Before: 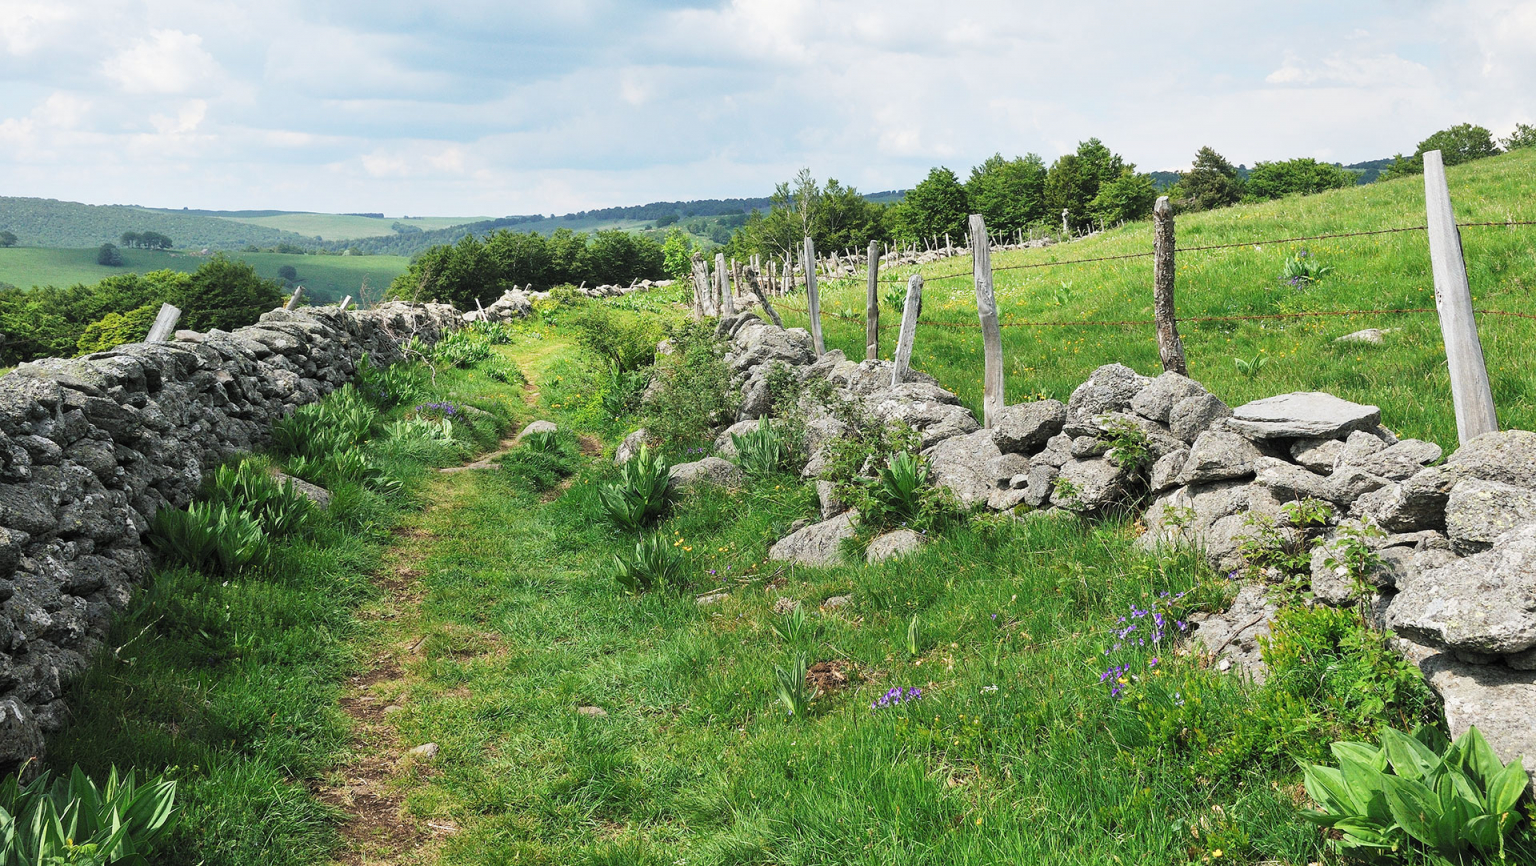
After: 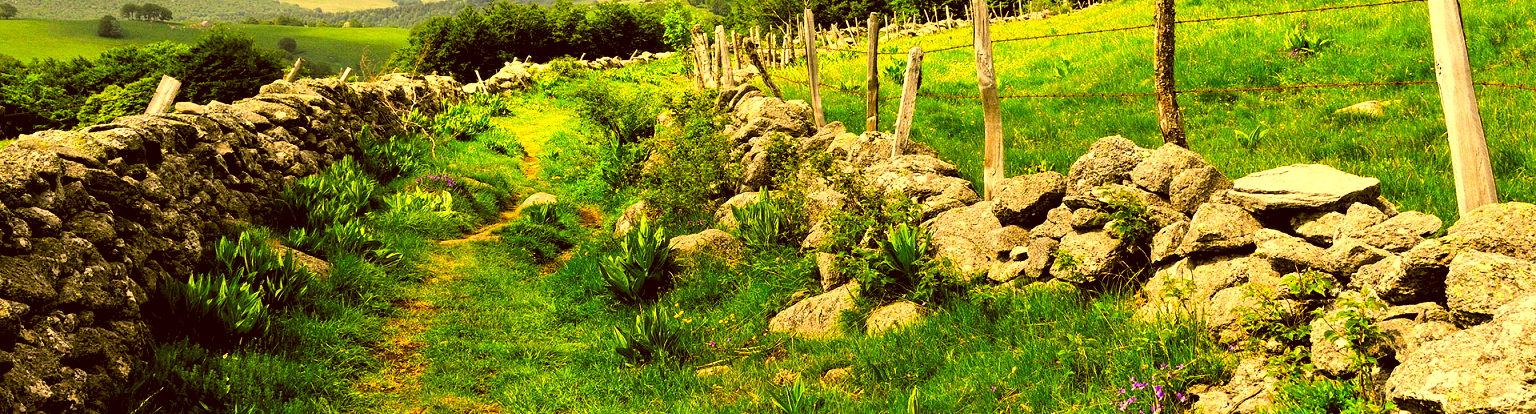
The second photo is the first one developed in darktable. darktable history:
crop and rotate: top 26.376%, bottom 25.81%
levels: levels [0.182, 0.542, 0.902]
color correction: highlights a* 11.01, highlights b* 30.11, shadows a* 2.66, shadows b* 16.9, saturation 1.73
exposure: exposure 0.203 EV, compensate highlight preservation false
